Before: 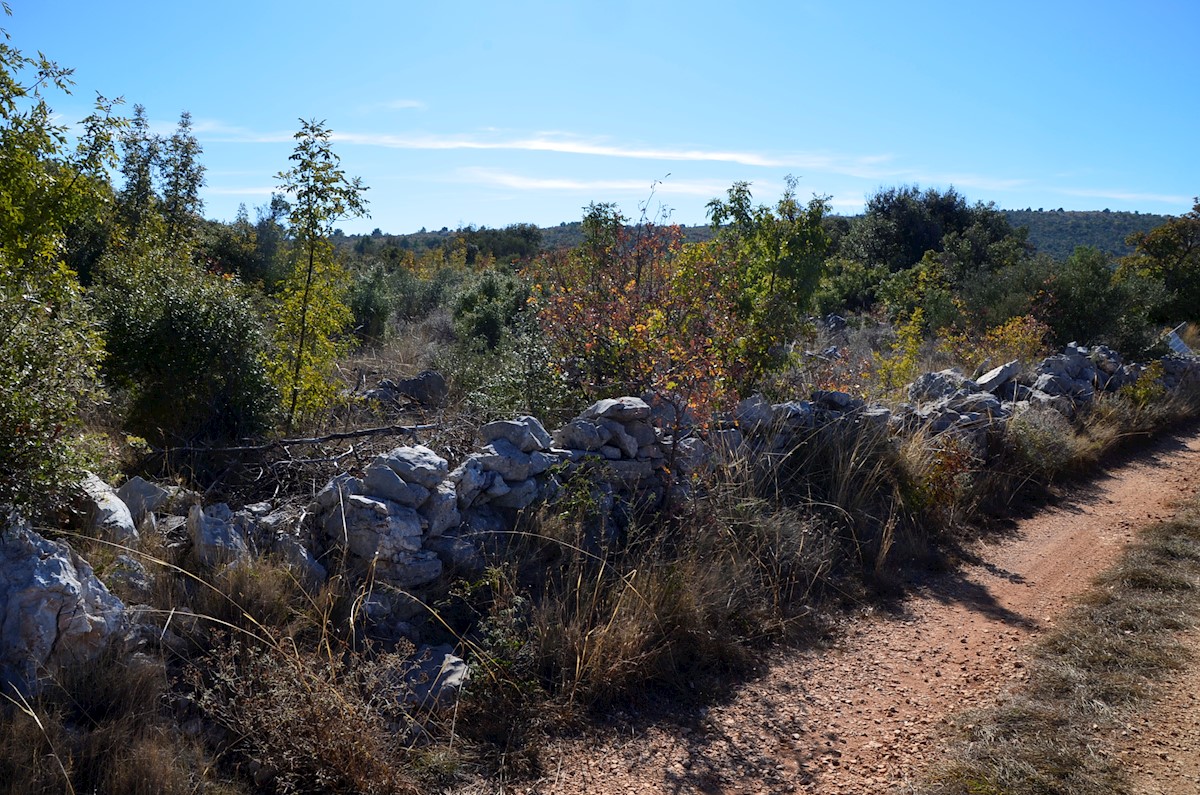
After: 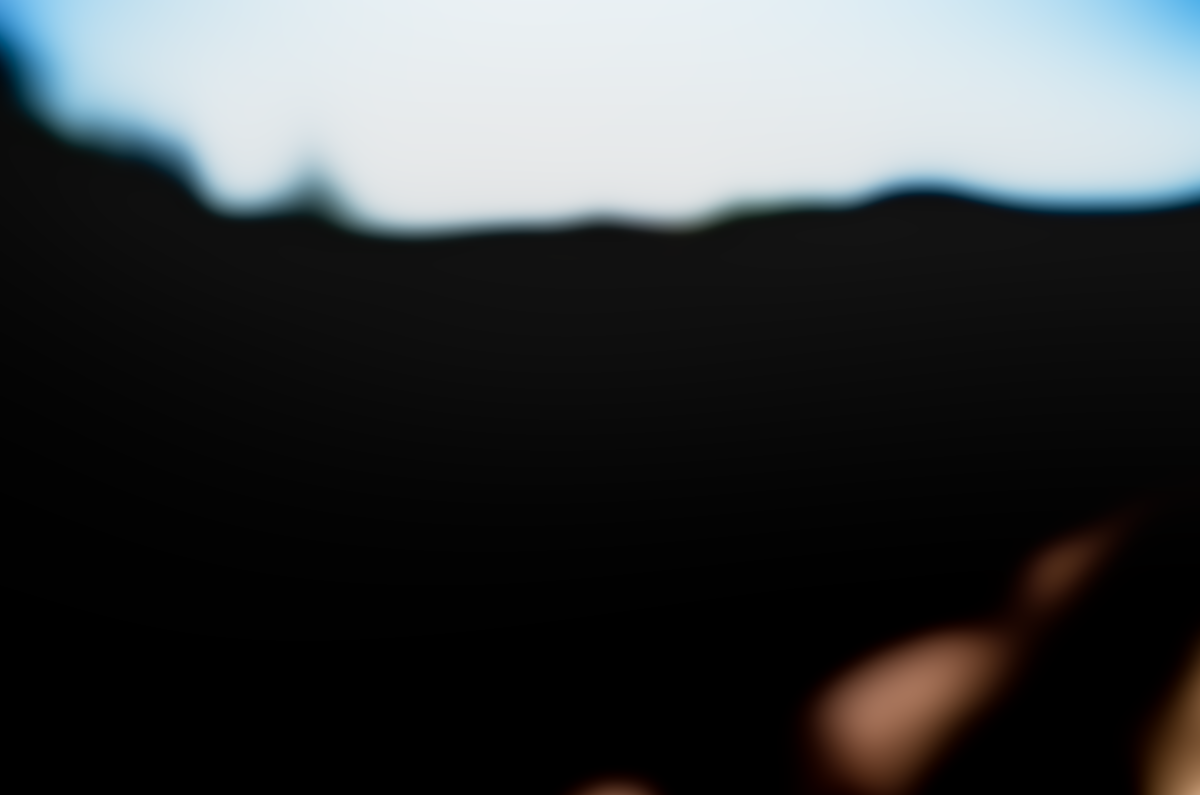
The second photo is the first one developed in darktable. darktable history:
graduated density: on, module defaults
lowpass: radius 31.92, contrast 1.72, brightness -0.98, saturation 0.94
rgb curve: curves: ch0 [(0, 0) (0.21, 0.15) (0.24, 0.21) (0.5, 0.75) (0.75, 0.96) (0.89, 0.99) (1, 1)]; ch1 [(0, 0.02) (0.21, 0.13) (0.25, 0.2) (0.5, 0.67) (0.75, 0.9) (0.89, 0.97) (1, 1)]; ch2 [(0, 0.02) (0.21, 0.13) (0.25, 0.2) (0.5, 0.67) (0.75, 0.9) (0.89, 0.97) (1, 1)], compensate middle gray true
filmic rgb: middle gray luminance 12.74%, black relative exposure -10.13 EV, white relative exposure 3.47 EV, threshold 6 EV, target black luminance 0%, hardness 5.74, latitude 44.69%, contrast 1.221, highlights saturation mix 5%, shadows ↔ highlights balance 26.78%, add noise in highlights 0, preserve chrominance no, color science v3 (2019), use custom middle-gray values true, iterations of high-quality reconstruction 0, contrast in highlights soft, enable highlight reconstruction true
local contrast: on, module defaults
